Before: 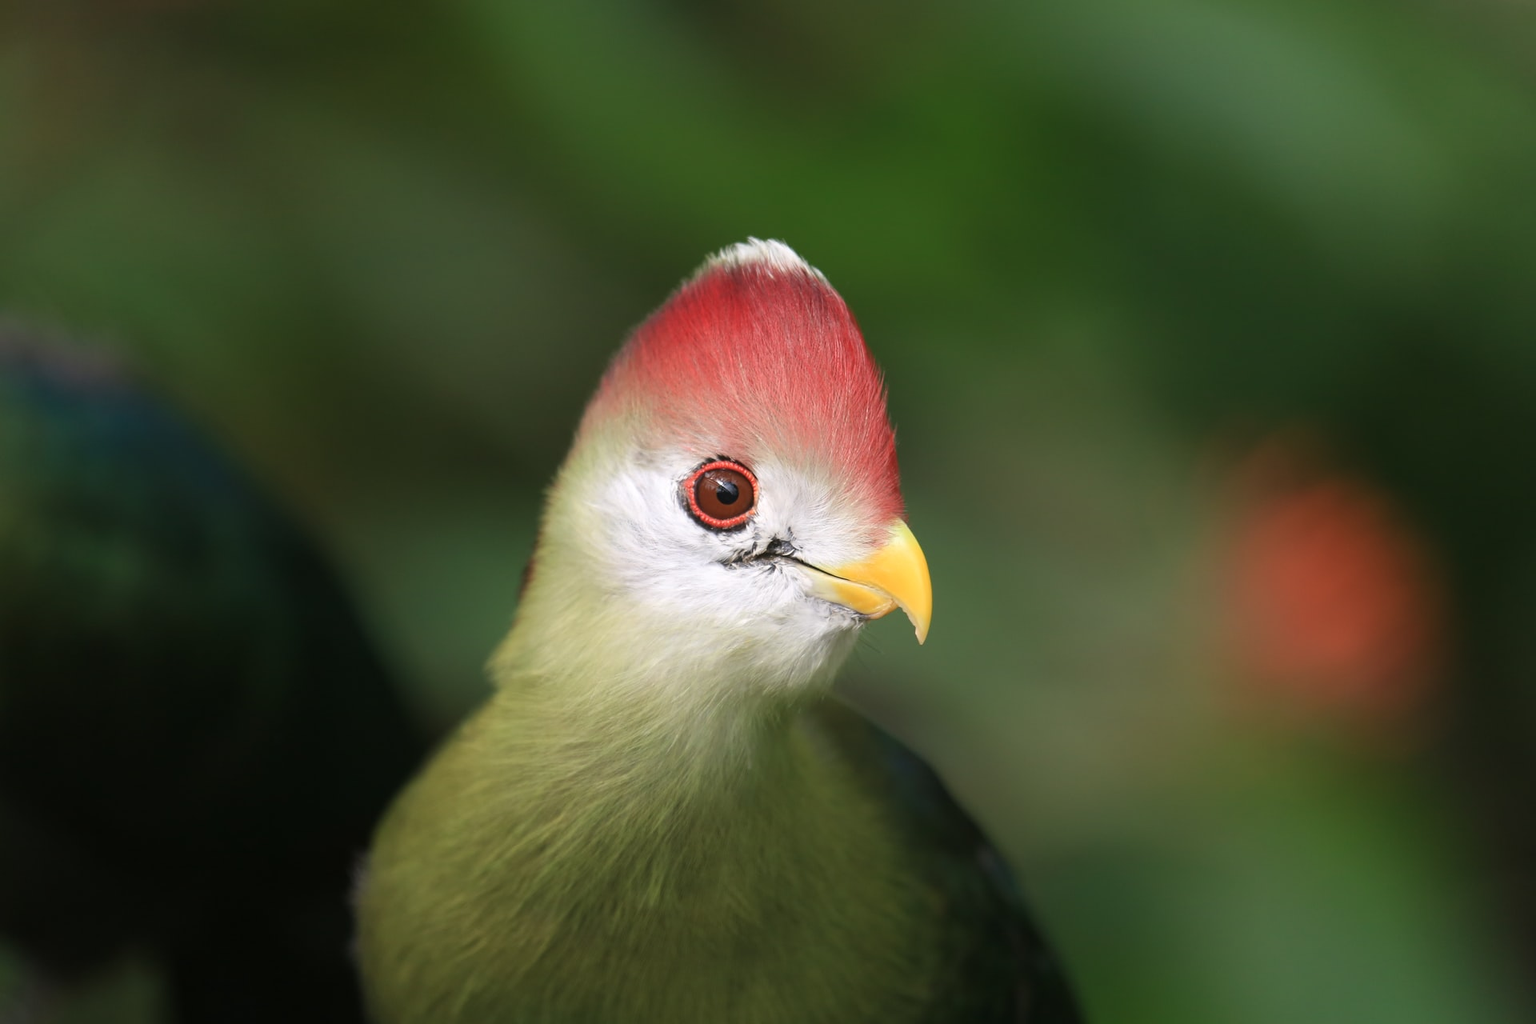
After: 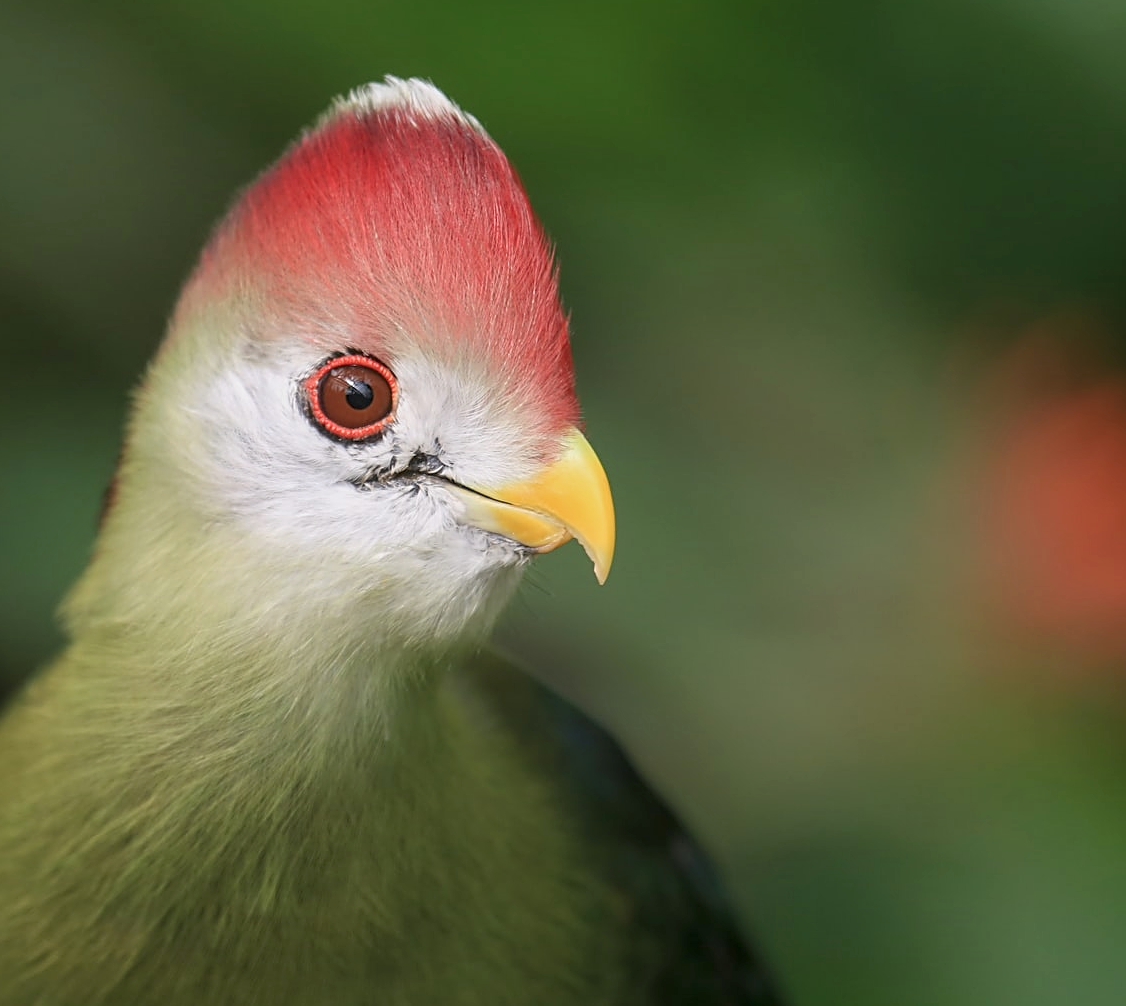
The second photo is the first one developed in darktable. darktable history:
color balance rgb: perceptual saturation grading › global saturation 0.261%, global vibrance -8.322%, contrast -12.793%, saturation formula JzAzBz (2021)
local contrast: on, module defaults
crop and rotate: left 28.656%, top 17.334%, right 12.672%, bottom 4.07%
sharpen: on, module defaults
